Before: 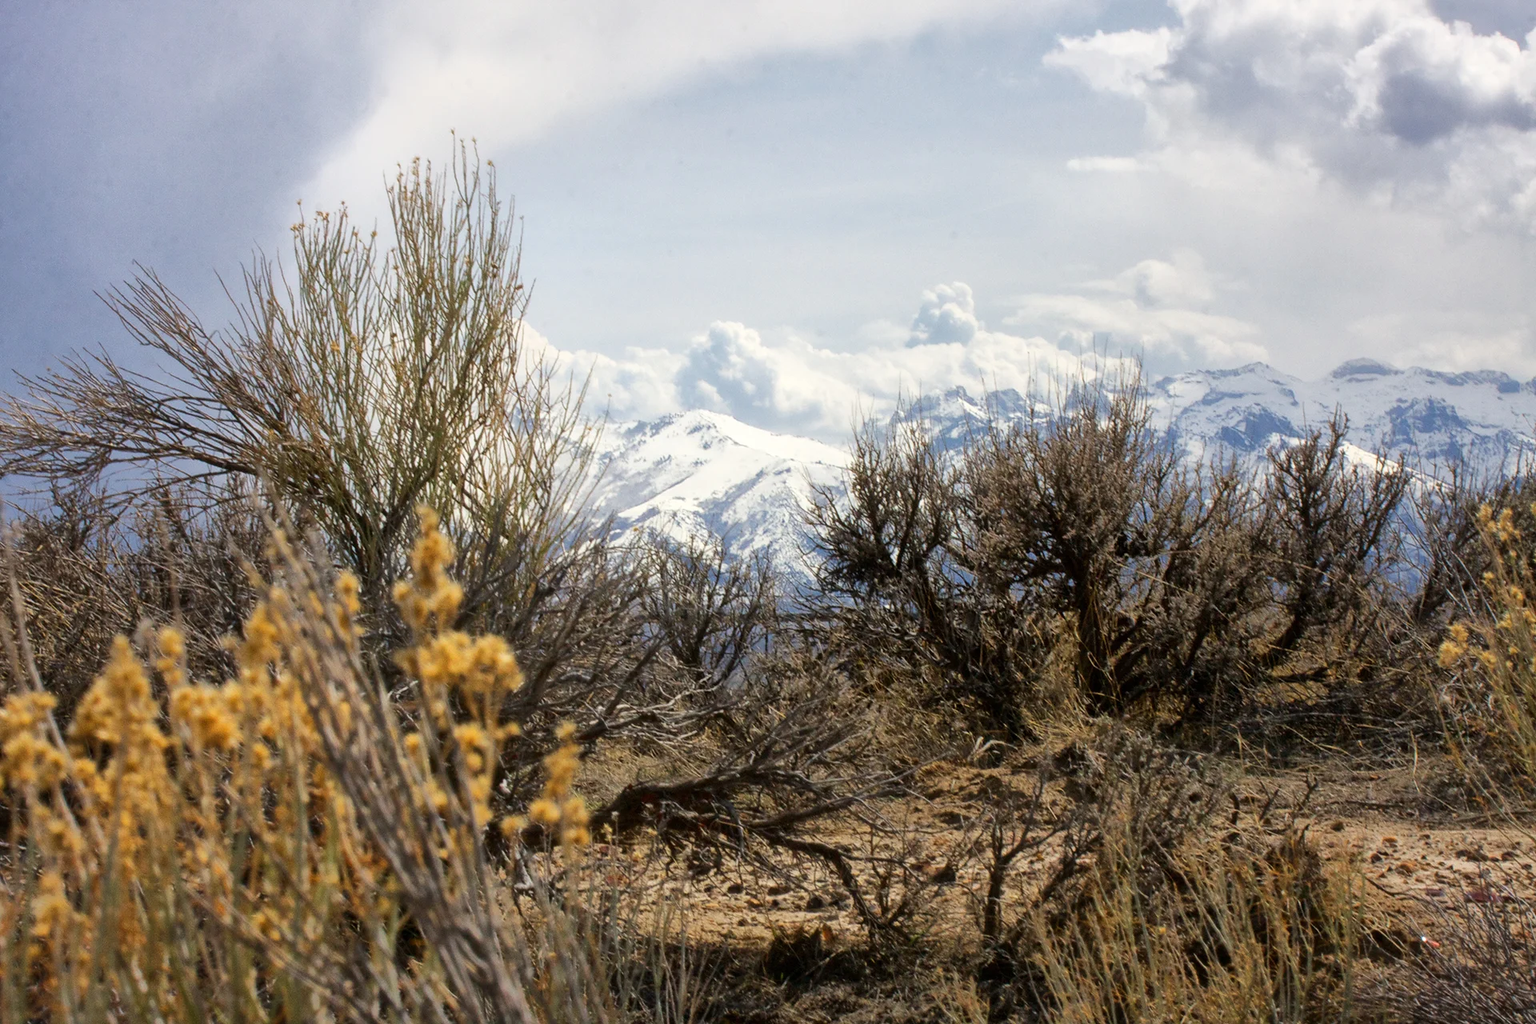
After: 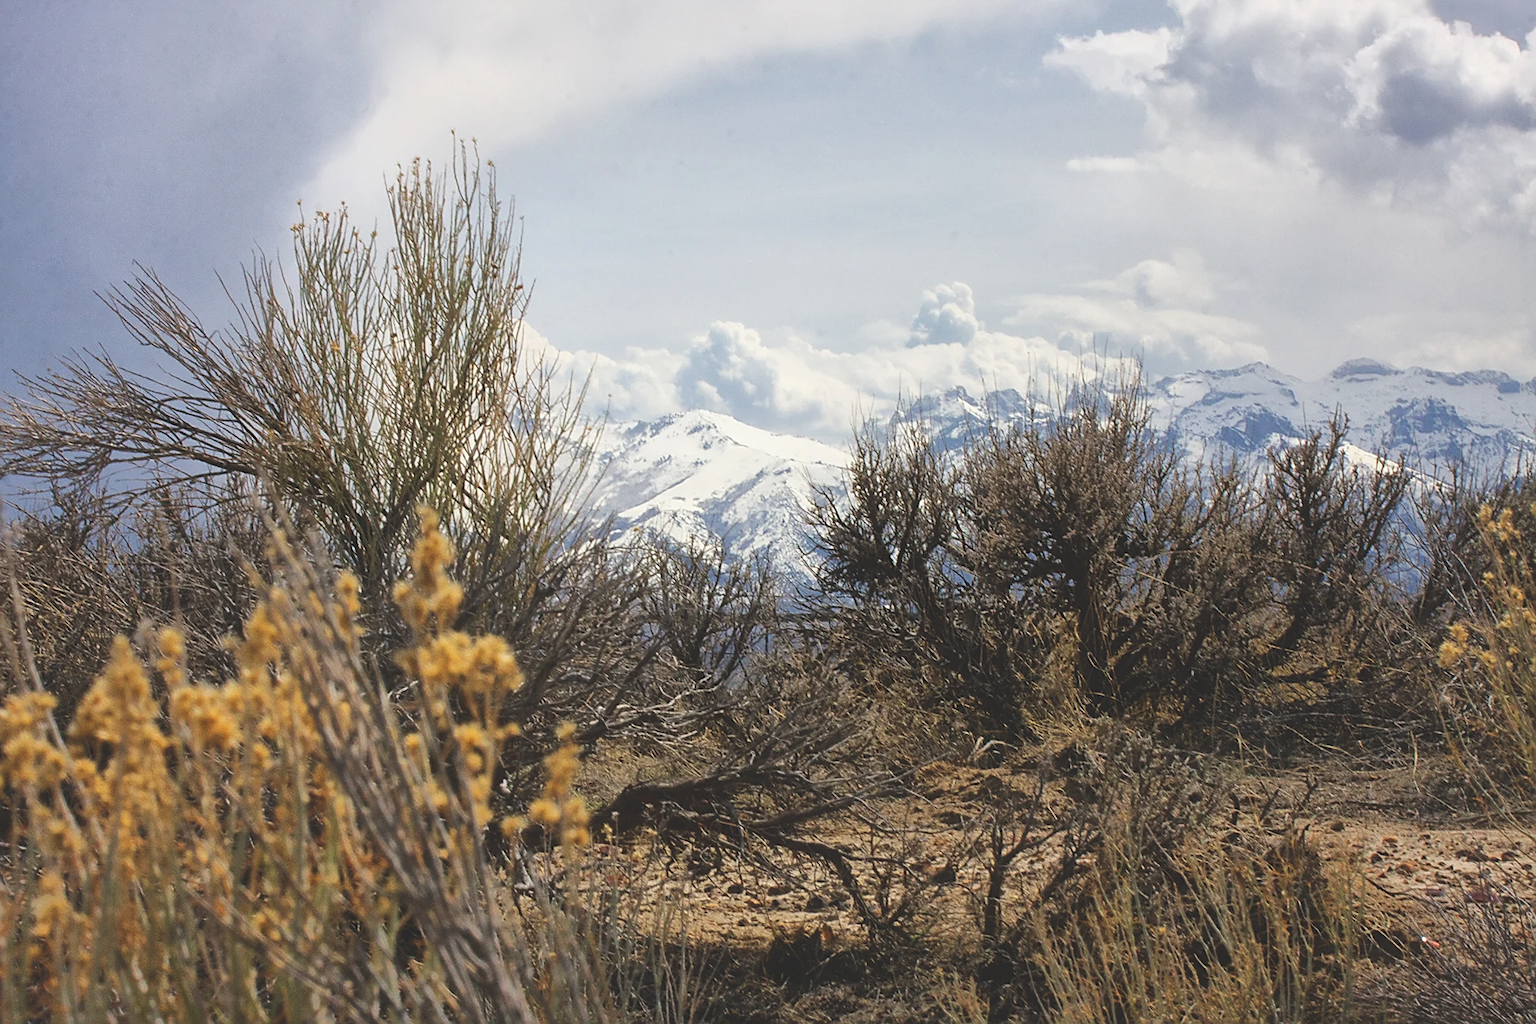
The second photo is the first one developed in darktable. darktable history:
sharpen: on, module defaults
exposure: black level correction -0.025, exposure -0.117 EV, compensate highlight preservation false
